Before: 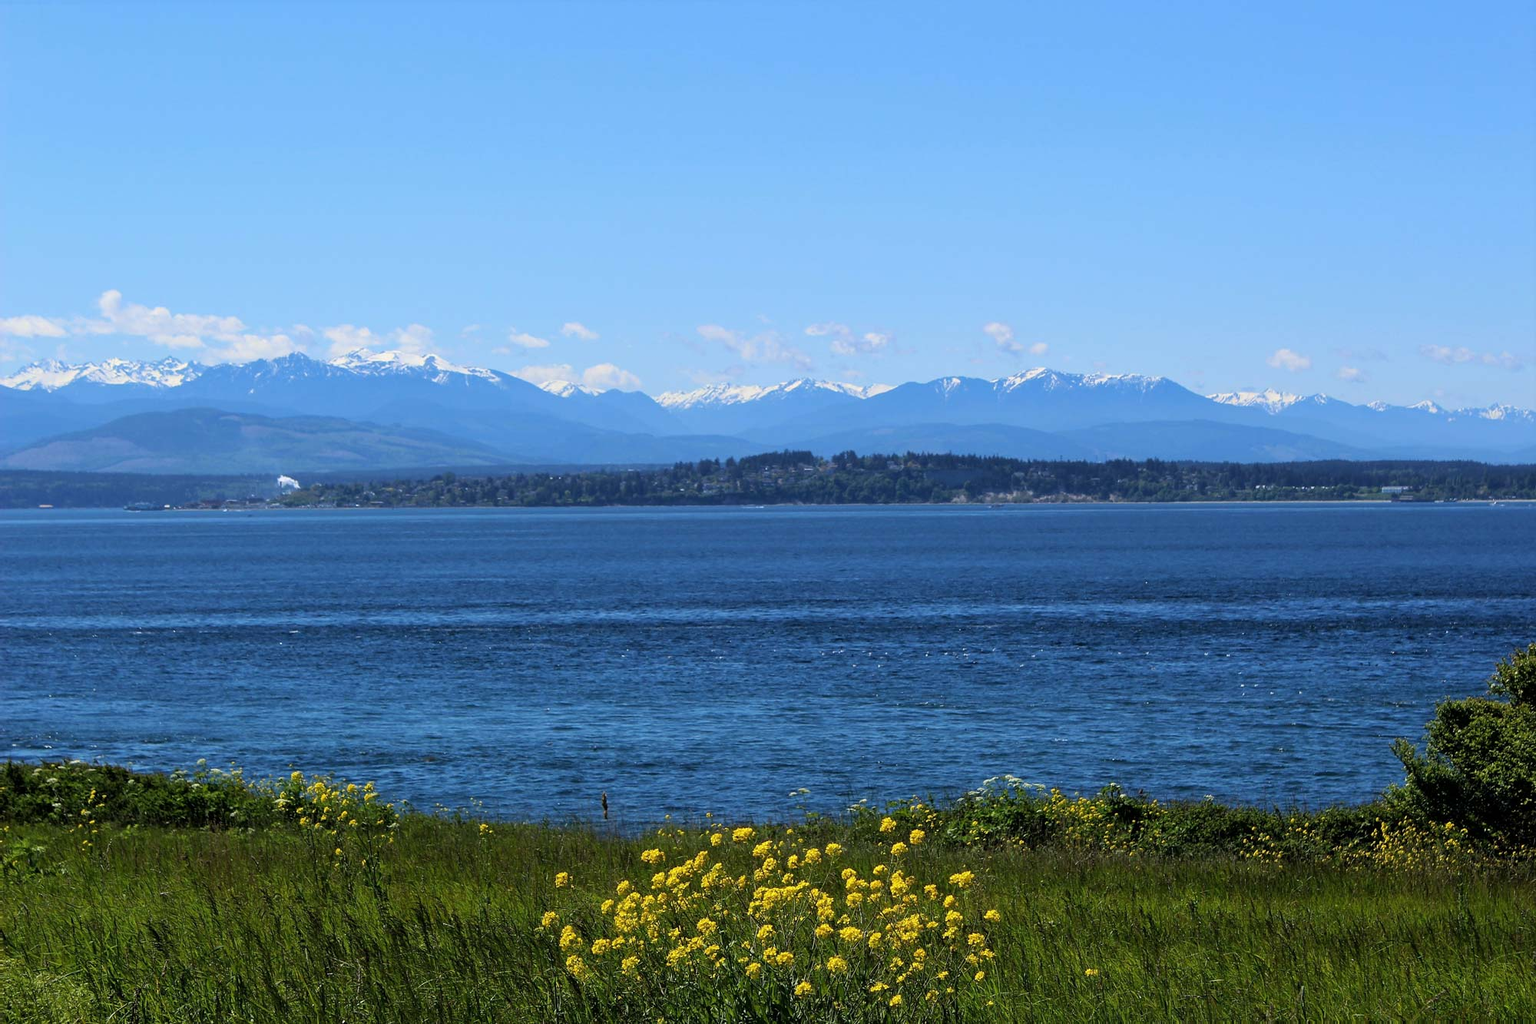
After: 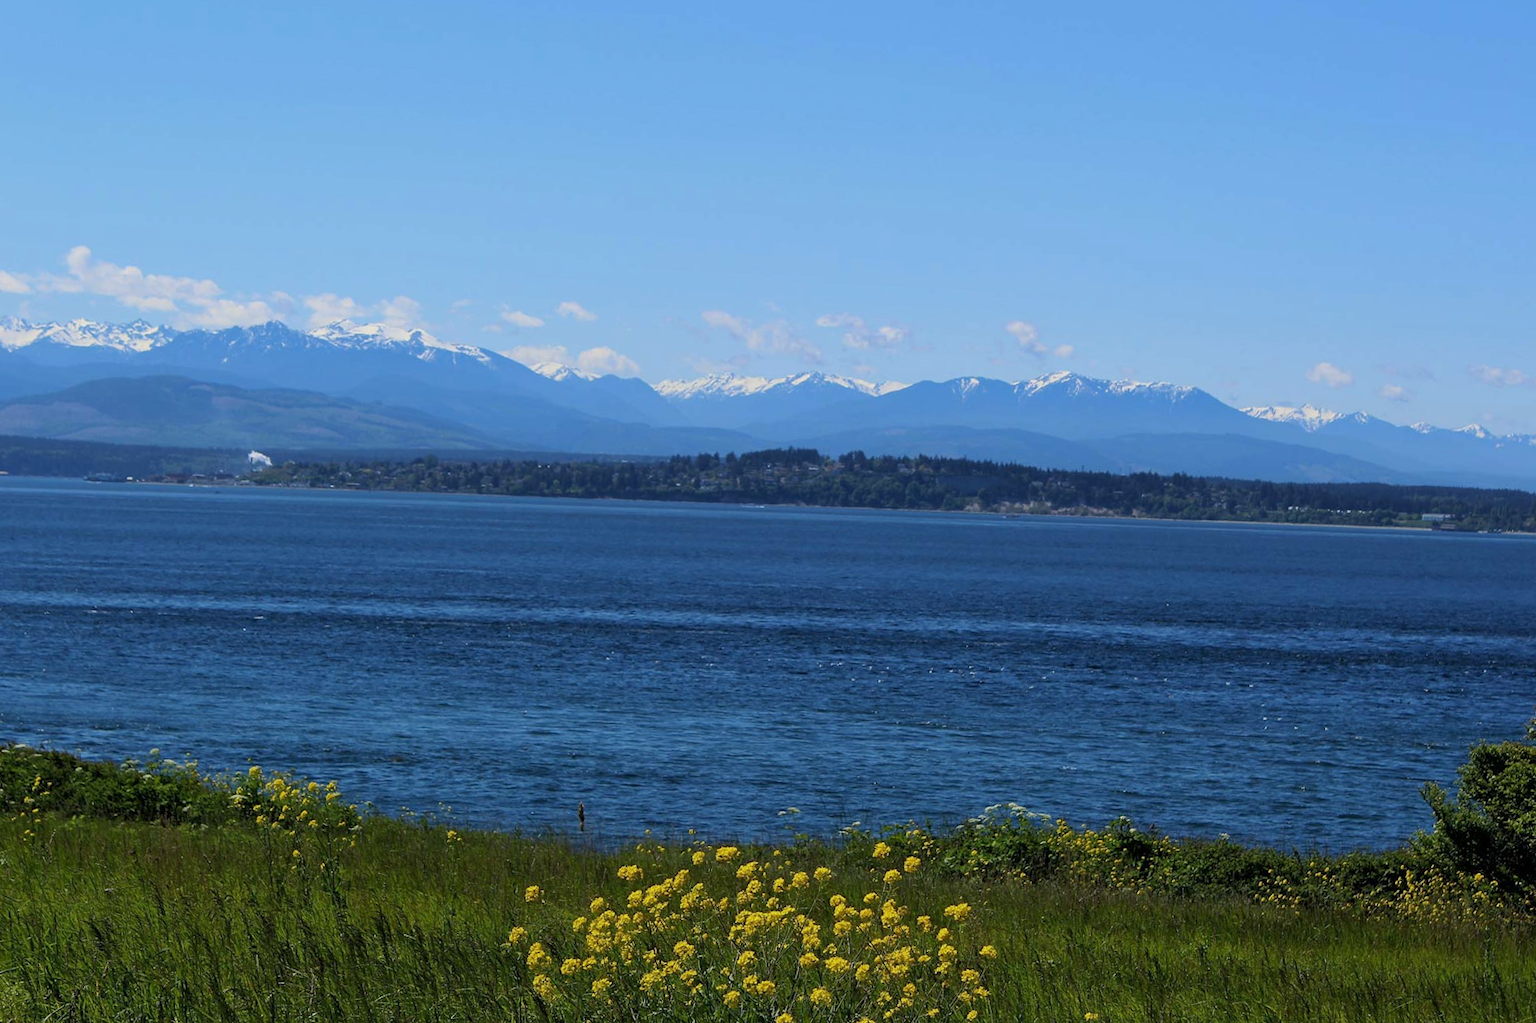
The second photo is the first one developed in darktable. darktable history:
tone equalizer: -8 EV 0.287 EV, -7 EV 0.437 EV, -6 EV 0.389 EV, -5 EV 0.26 EV, -3 EV -0.284 EV, -2 EV -0.413 EV, -1 EV -0.399 EV, +0 EV -0.257 EV
crop and rotate: angle -2.48°
